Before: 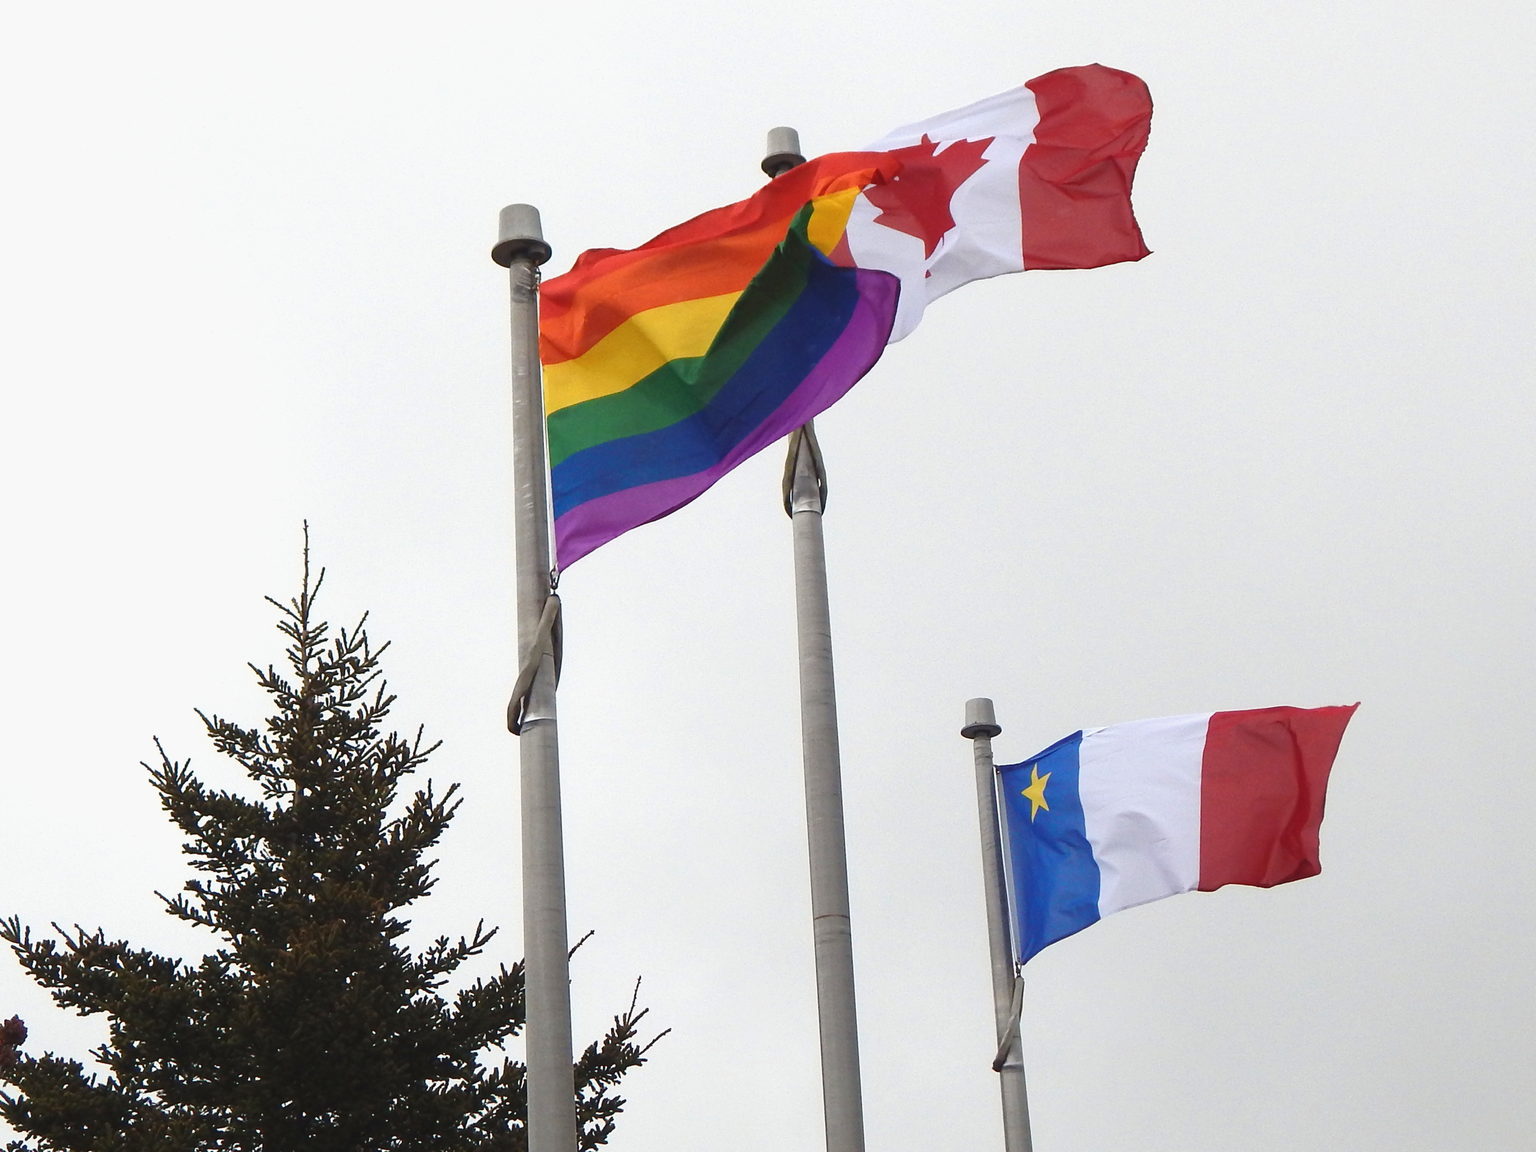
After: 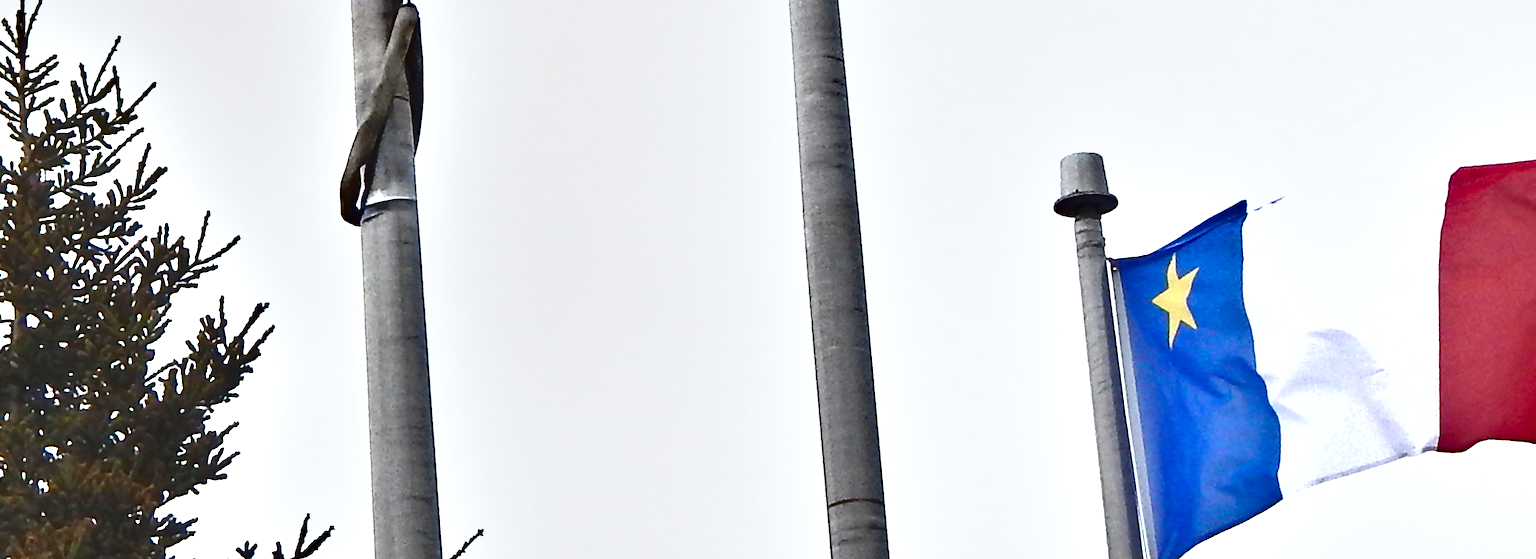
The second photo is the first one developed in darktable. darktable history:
tone equalizer: -8 EV -0.001 EV, -7 EV 0.001 EV, -6 EV -0.002 EV, -5 EV -0.003 EV, -4 EV -0.062 EV, -3 EV -0.222 EV, -2 EV -0.267 EV, -1 EV 0.105 EV, +0 EV 0.303 EV
crop: left 18.091%, top 51.13%, right 17.525%, bottom 16.85%
rotate and perspective: rotation -1.32°, lens shift (horizontal) -0.031, crop left 0.015, crop right 0.985, crop top 0.047, crop bottom 0.982
white balance: red 0.967, blue 1.049
exposure: black level correction 0.001, exposure 0.5 EV, compensate exposure bias true, compensate highlight preservation false
sharpen: radius 1.864, amount 0.398, threshold 1.271
shadows and highlights: white point adjustment 1, soften with gaussian
color balance rgb: perceptual saturation grading › global saturation 20%, perceptual saturation grading › highlights -50%, perceptual saturation grading › shadows 30%
